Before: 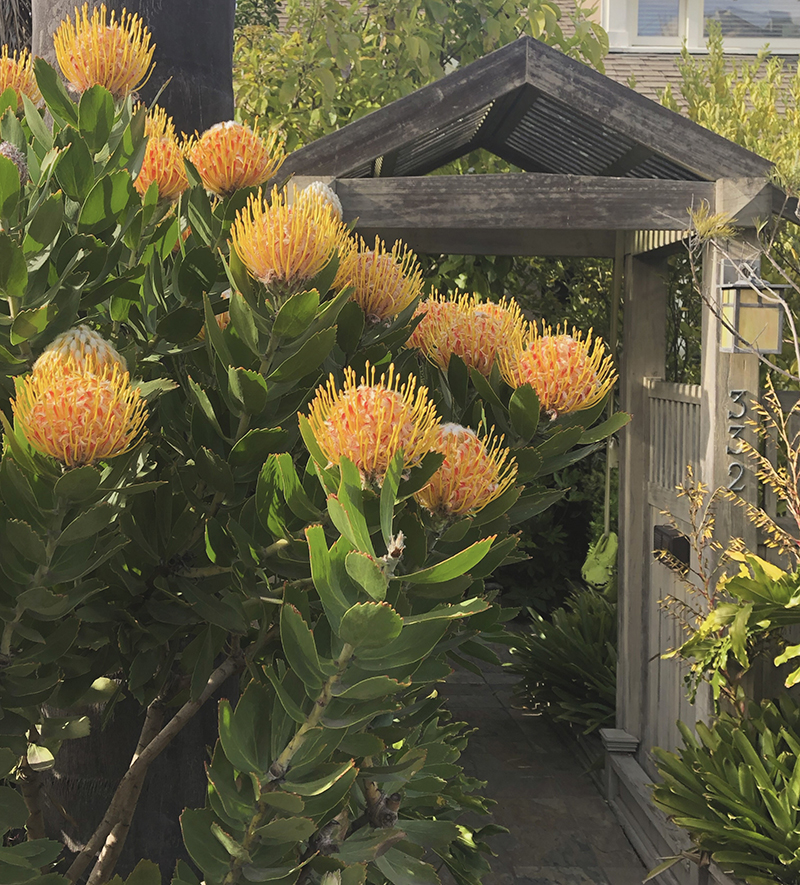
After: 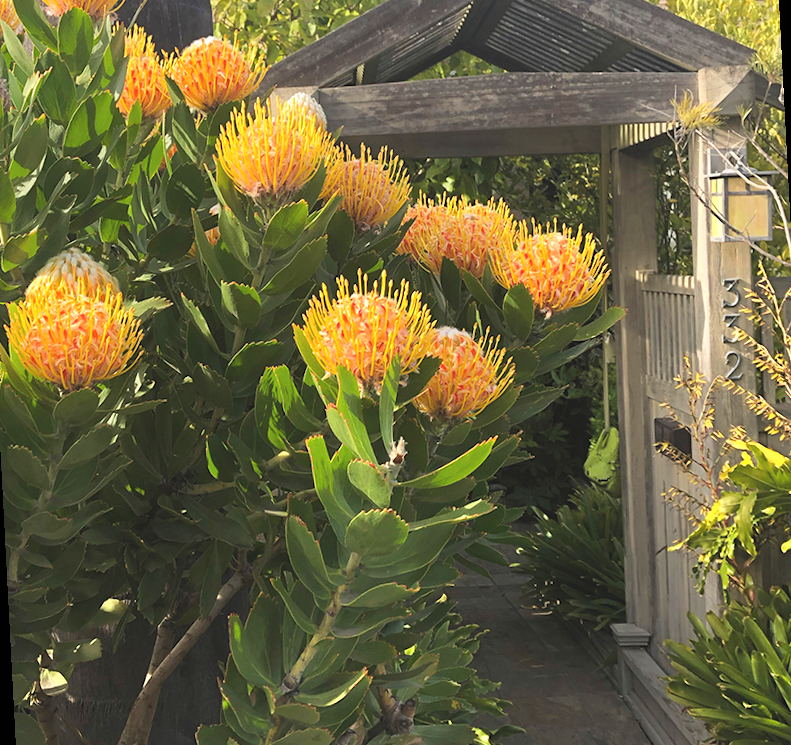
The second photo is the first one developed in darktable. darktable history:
exposure: black level correction 0, exposure 0.5 EV, compensate exposure bias true, compensate highlight preservation false
crop and rotate: top 6.25%
rotate and perspective: rotation -3°, crop left 0.031, crop right 0.968, crop top 0.07, crop bottom 0.93
